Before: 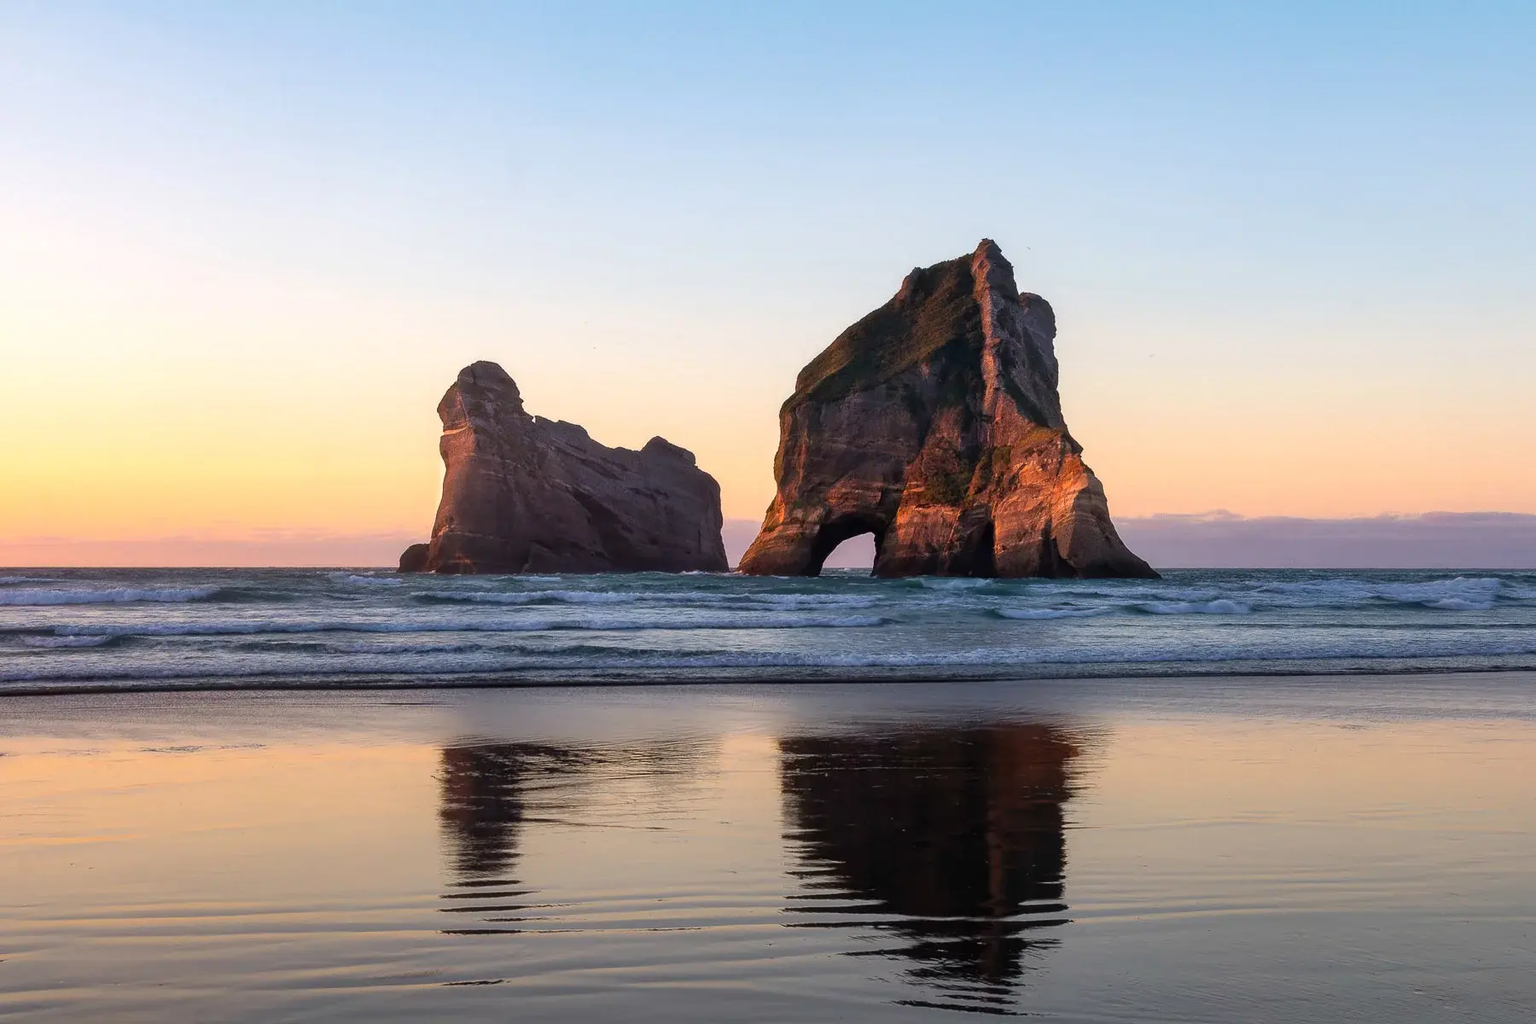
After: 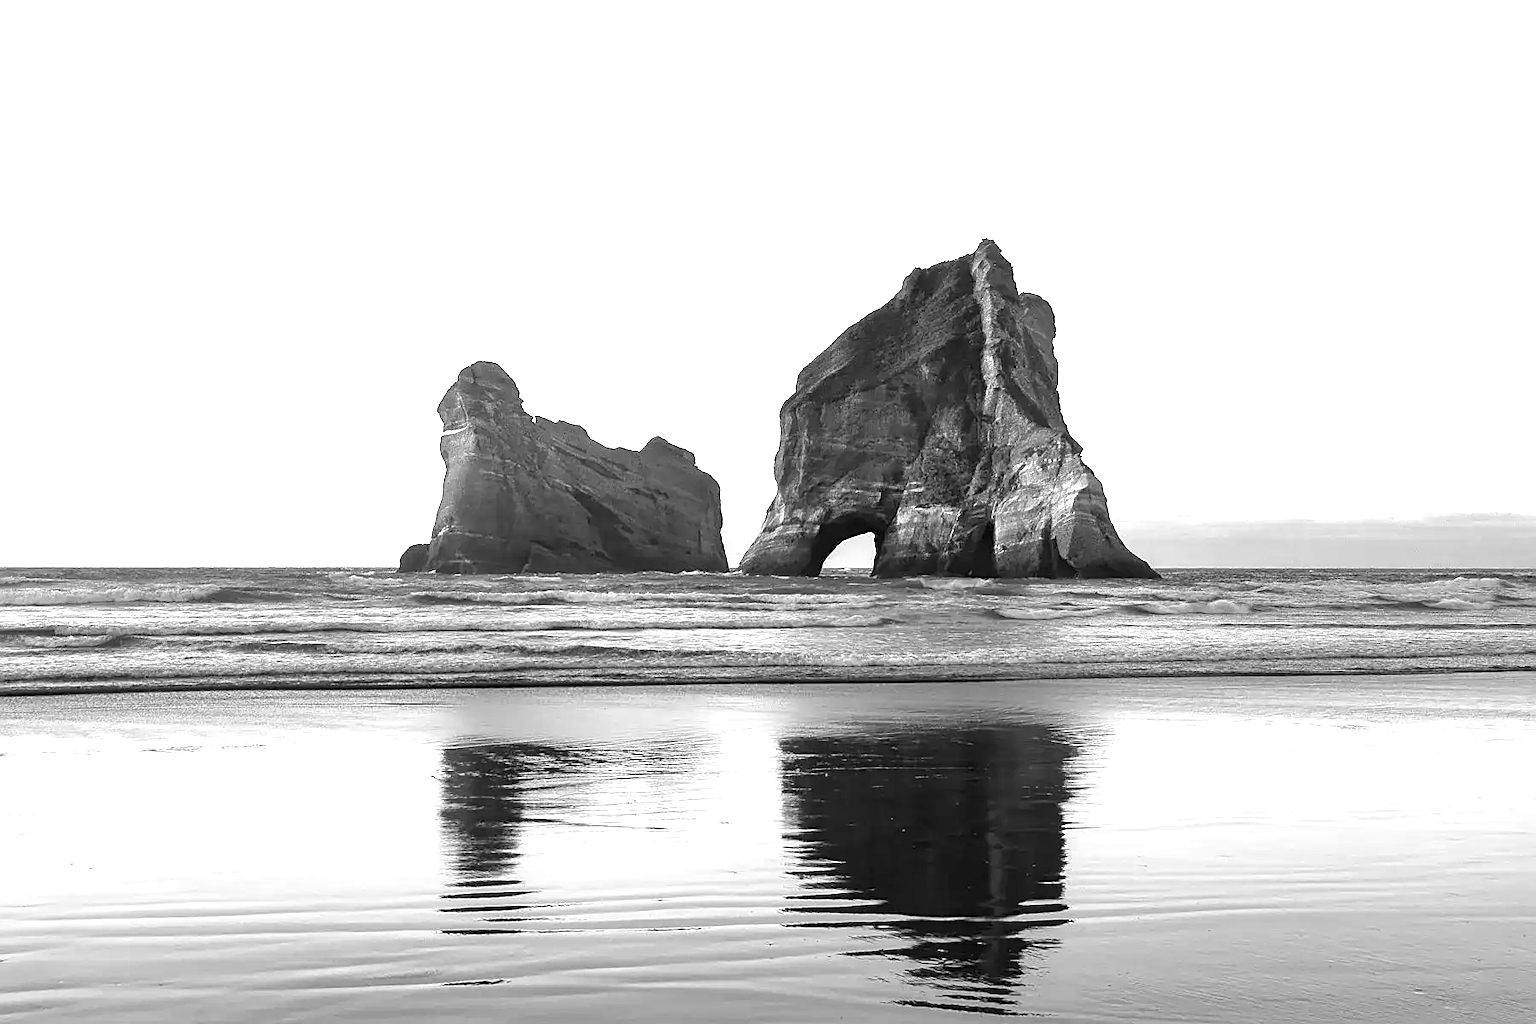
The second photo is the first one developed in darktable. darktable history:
monochrome: on, module defaults
color correction: highlights a* 11.96, highlights b* 11.58
exposure: black level correction 0, exposure 1.45 EV, compensate exposure bias true, compensate highlight preservation false
sharpen: on, module defaults
